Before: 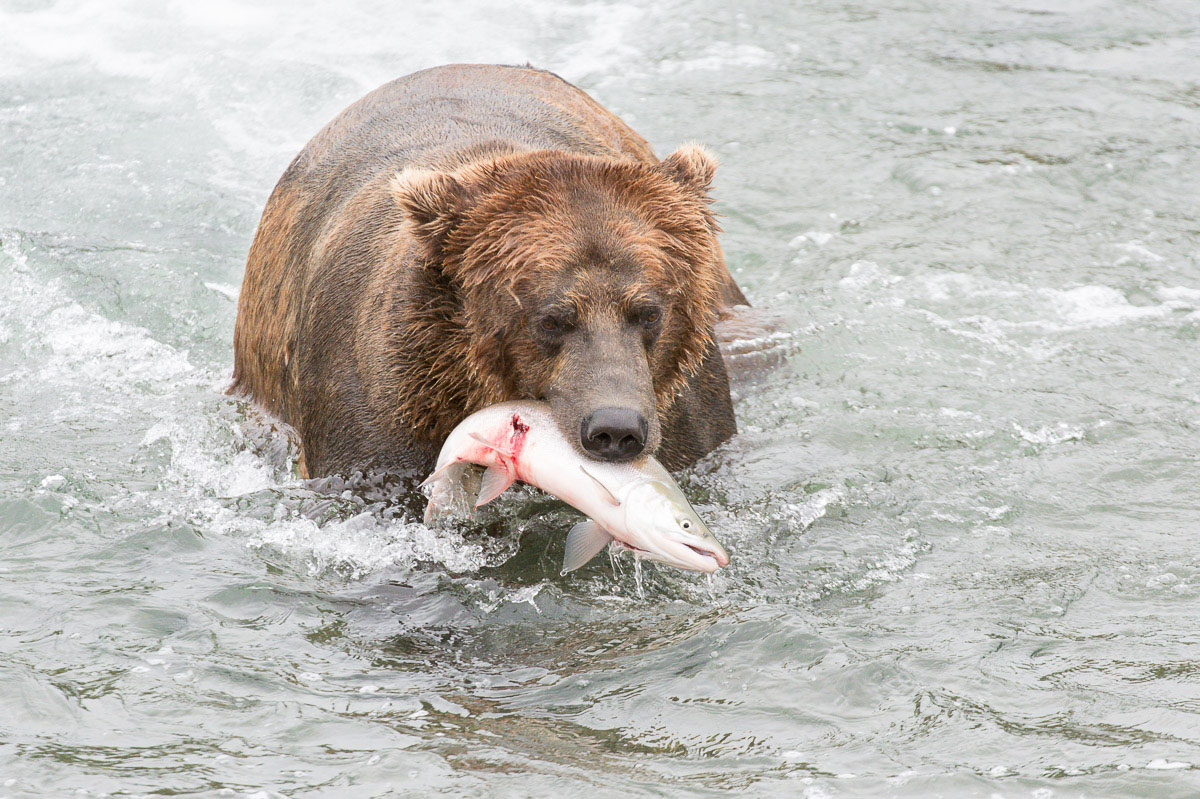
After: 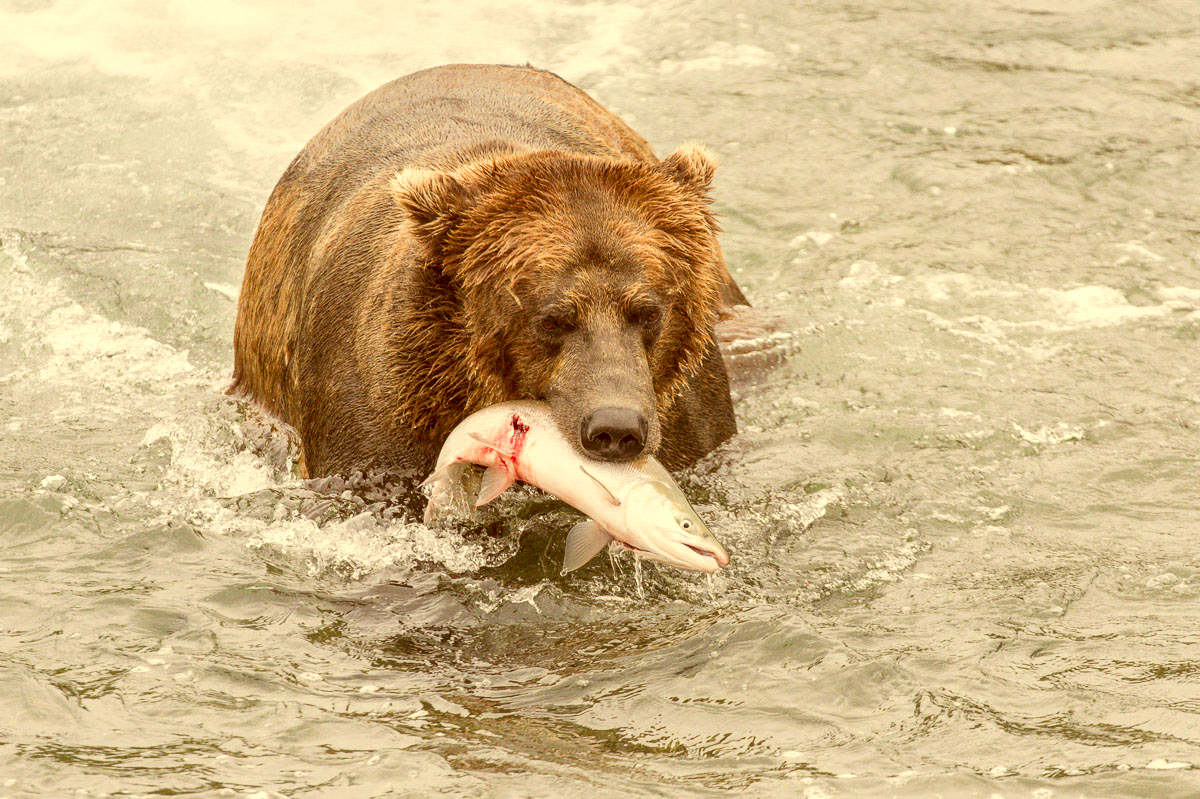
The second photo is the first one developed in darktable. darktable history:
color correction: highlights a* 1.12, highlights b* 24.26, shadows a* 15.58, shadows b* 24.26
local contrast: on, module defaults
